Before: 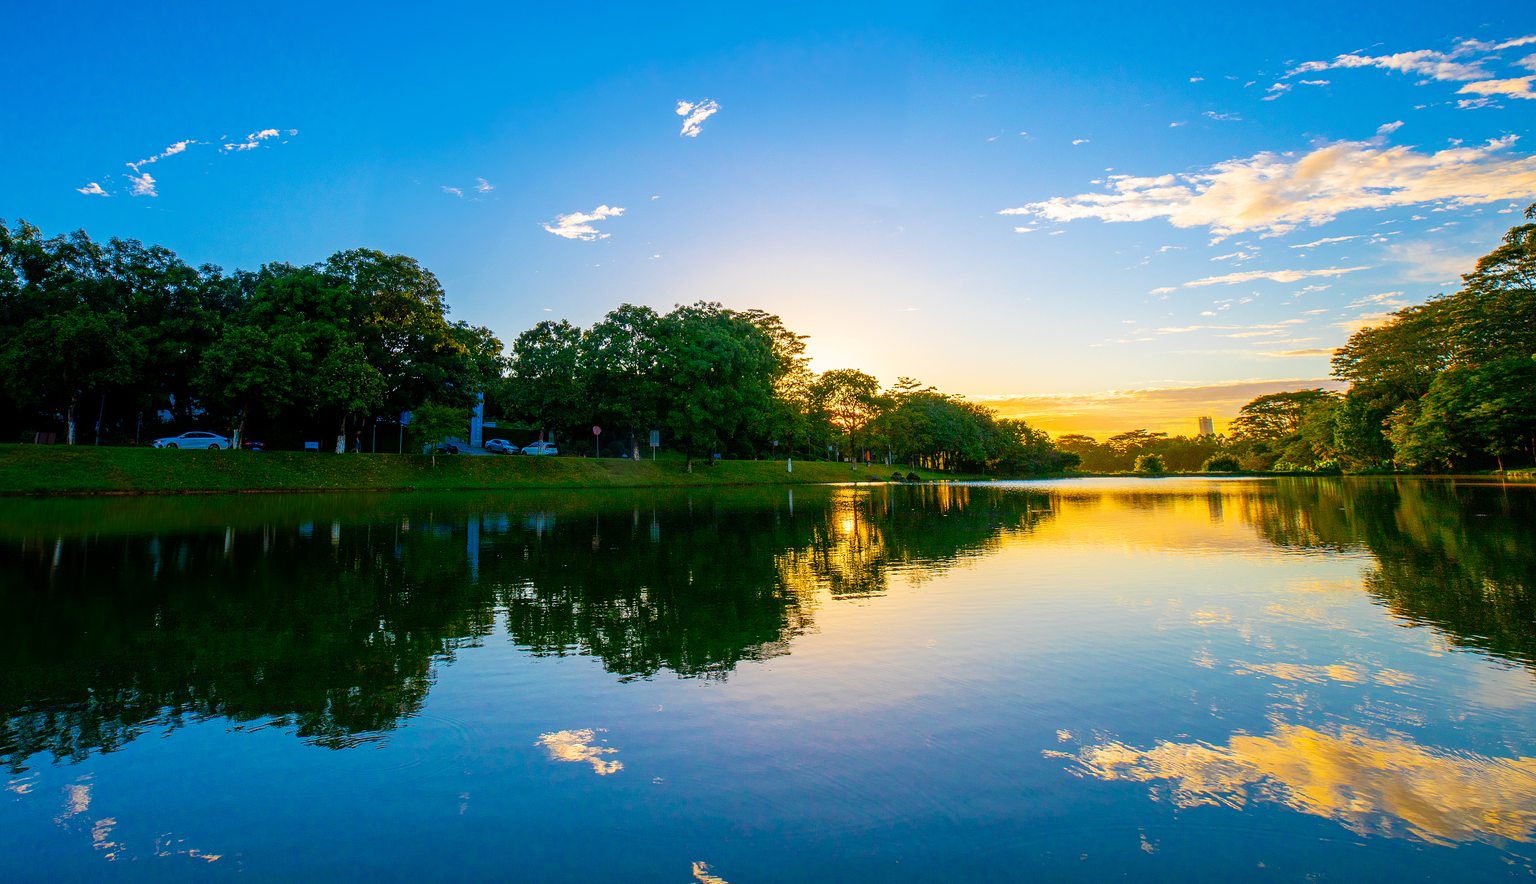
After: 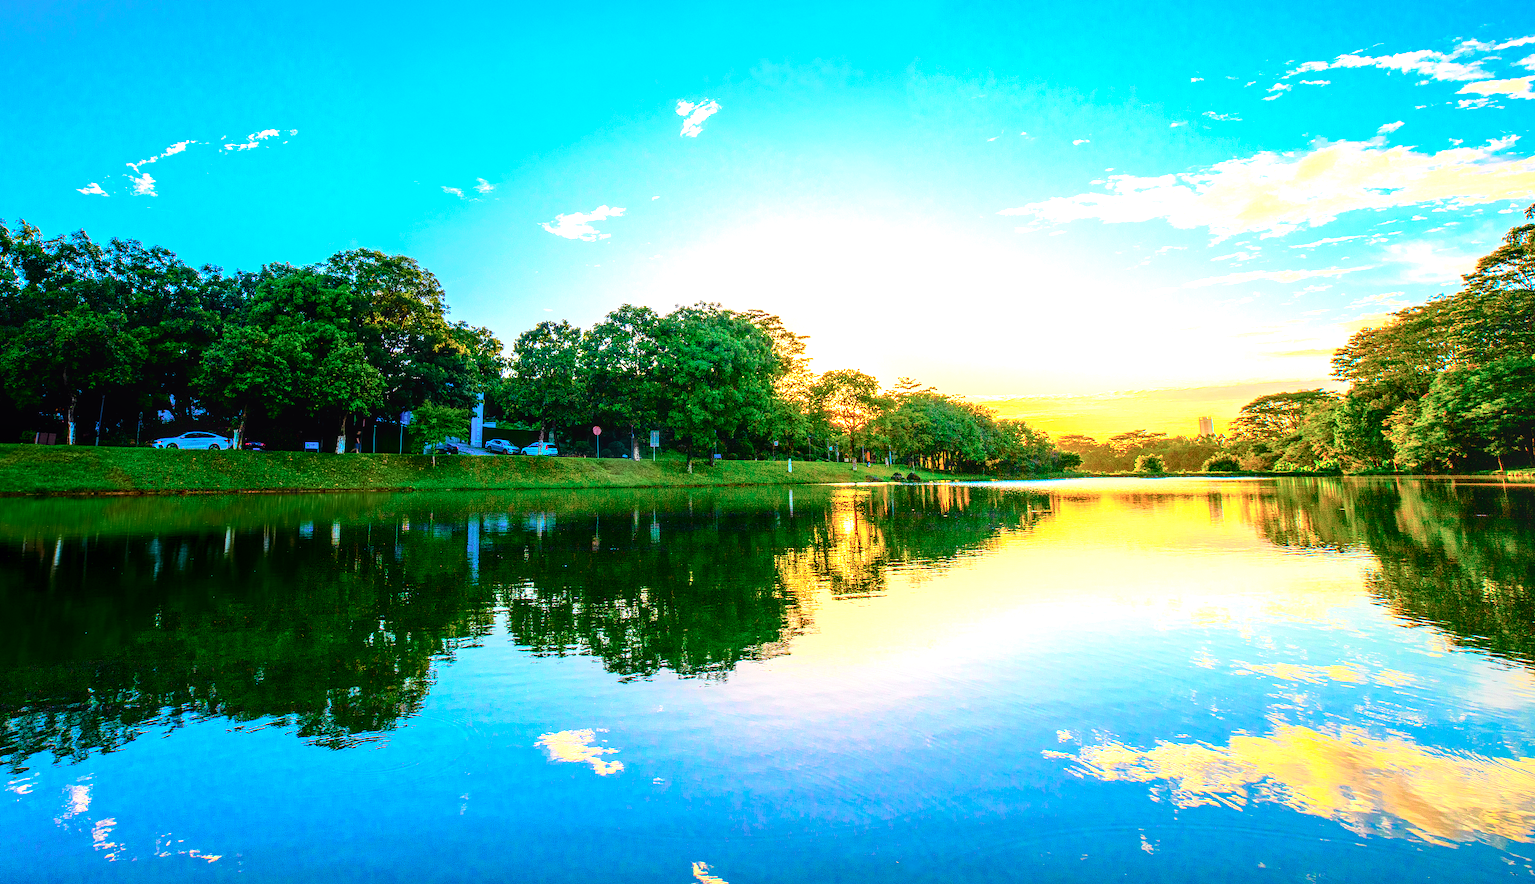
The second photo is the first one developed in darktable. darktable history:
exposure: black level correction 0, exposure 1.291 EV, compensate highlight preservation false
tone curve: curves: ch0 [(0, 0) (0.035, 0.017) (0.131, 0.108) (0.279, 0.279) (0.476, 0.554) (0.617, 0.693) (0.704, 0.77) (0.801, 0.854) (0.895, 0.927) (1, 0.976)]; ch1 [(0, 0) (0.318, 0.278) (0.444, 0.427) (0.493, 0.493) (0.537, 0.547) (0.594, 0.616) (0.746, 0.764) (1, 1)]; ch2 [(0, 0) (0.316, 0.292) (0.381, 0.37) (0.423, 0.448) (0.476, 0.482) (0.502, 0.498) (0.529, 0.532) (0.583, 0.608) (0.639, 0.657) (0.7, 0.7) (0.861, 0.808) (1, 0.951)], color space Lab, independent channels
local contrast: highlights 24%, detail 130%
